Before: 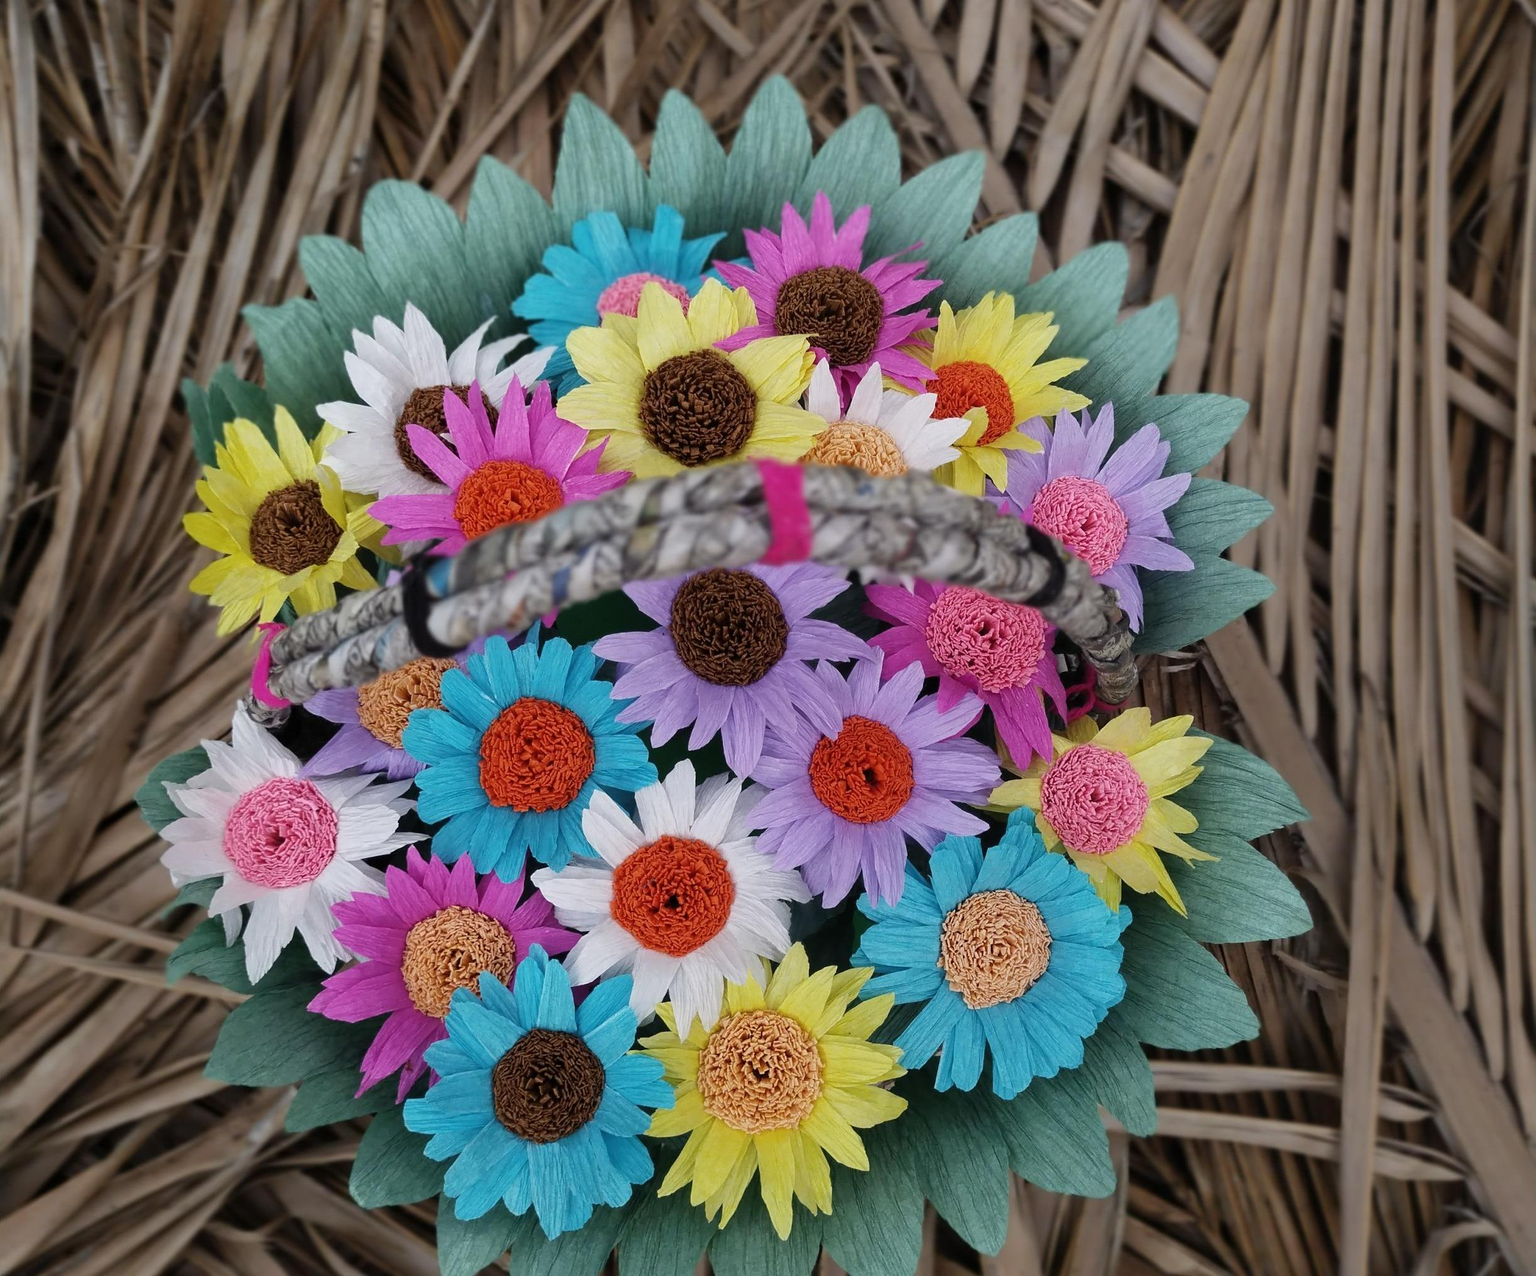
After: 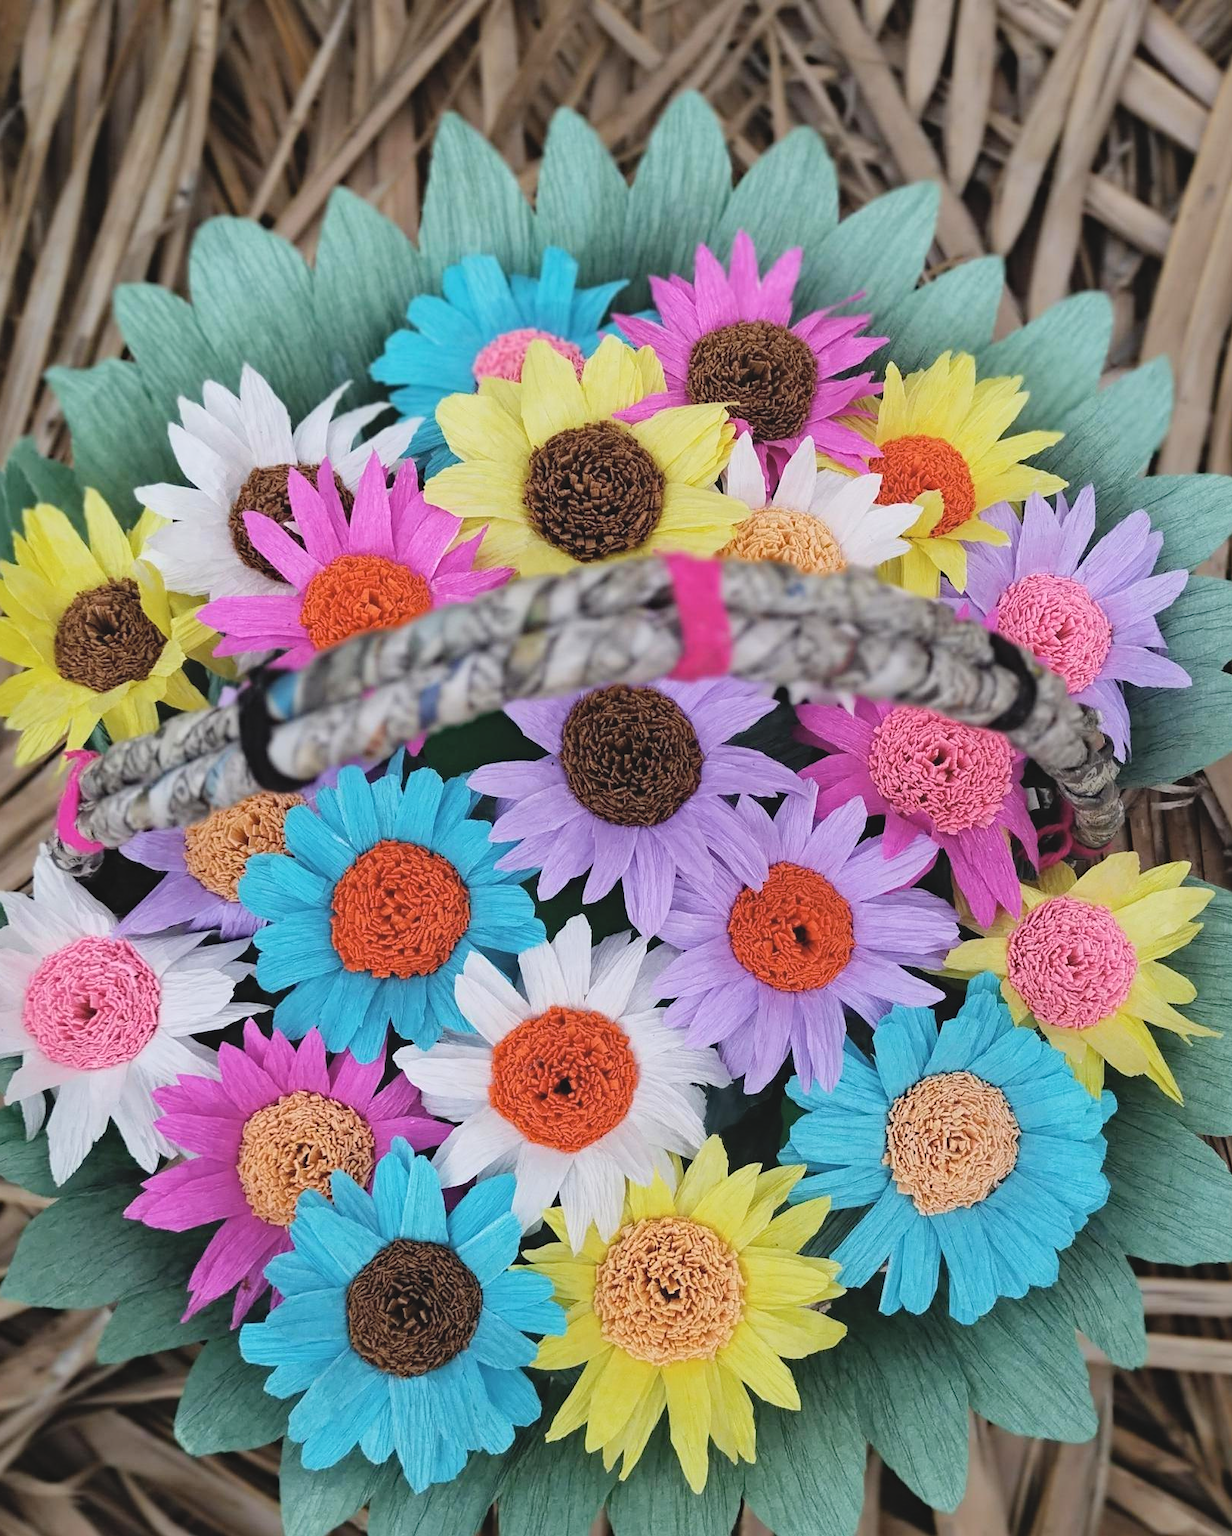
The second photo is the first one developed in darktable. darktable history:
exposure: exposure -0.064 EV, compensate highlight preservation false
crop and rotate: left 13.342%, right 19.991%
contrast brightness saturation: contrast -0.15, brightness 0.05, saturation -0.12
haze removal: compatibility mode true, adaptive false
tone curve: curves: ch0 [(0, 0) (0.004, 0.001) (0.133, 0.112) (0.325, 0.362) (0.832, 0.893) (1, 1)], color space Lab, linked channels, preserve colors none
